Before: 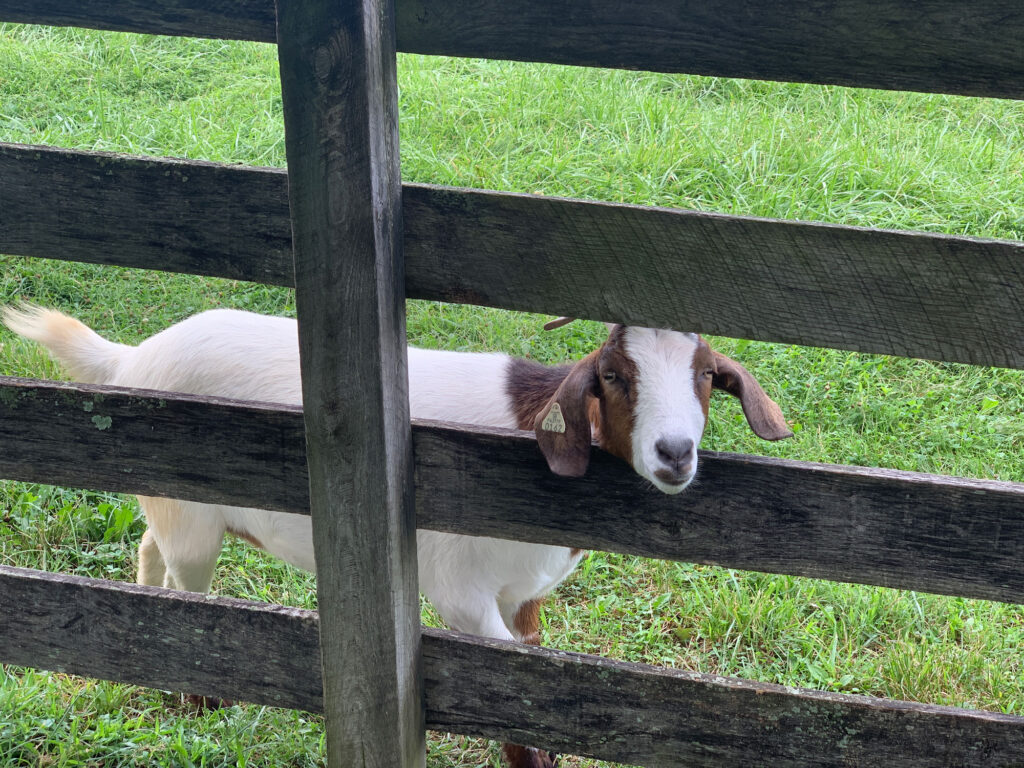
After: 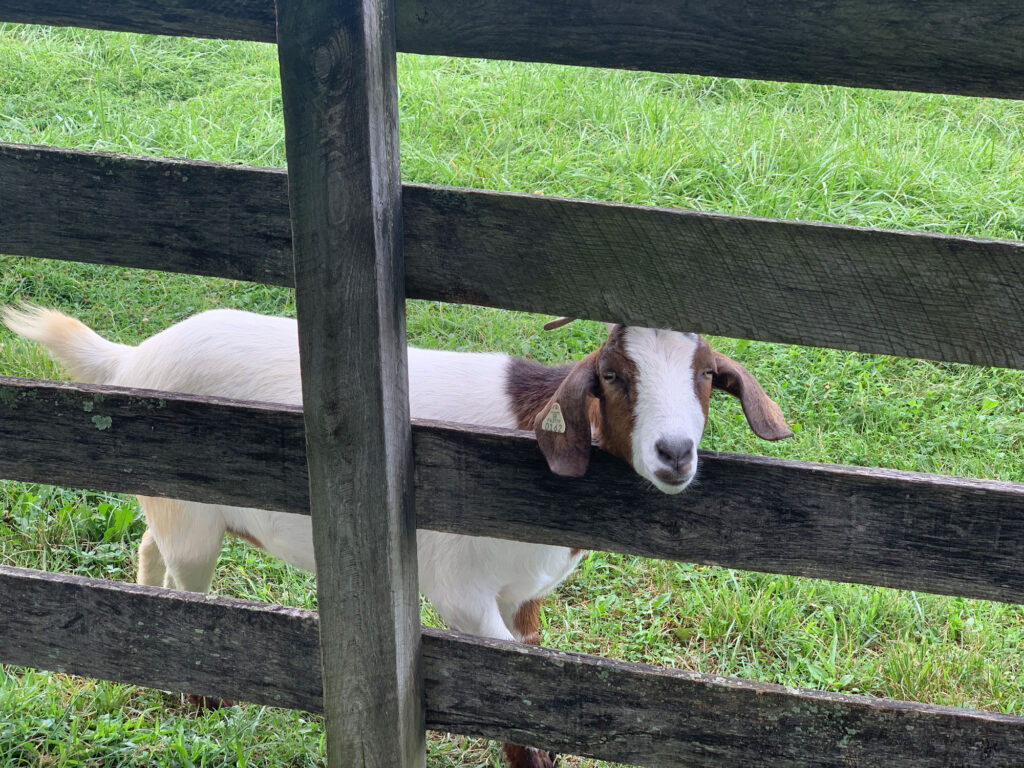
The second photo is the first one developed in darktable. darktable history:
color correction: highlights b* -0.01, saturation 0.993
shadows and highlights: soften with gaussian
